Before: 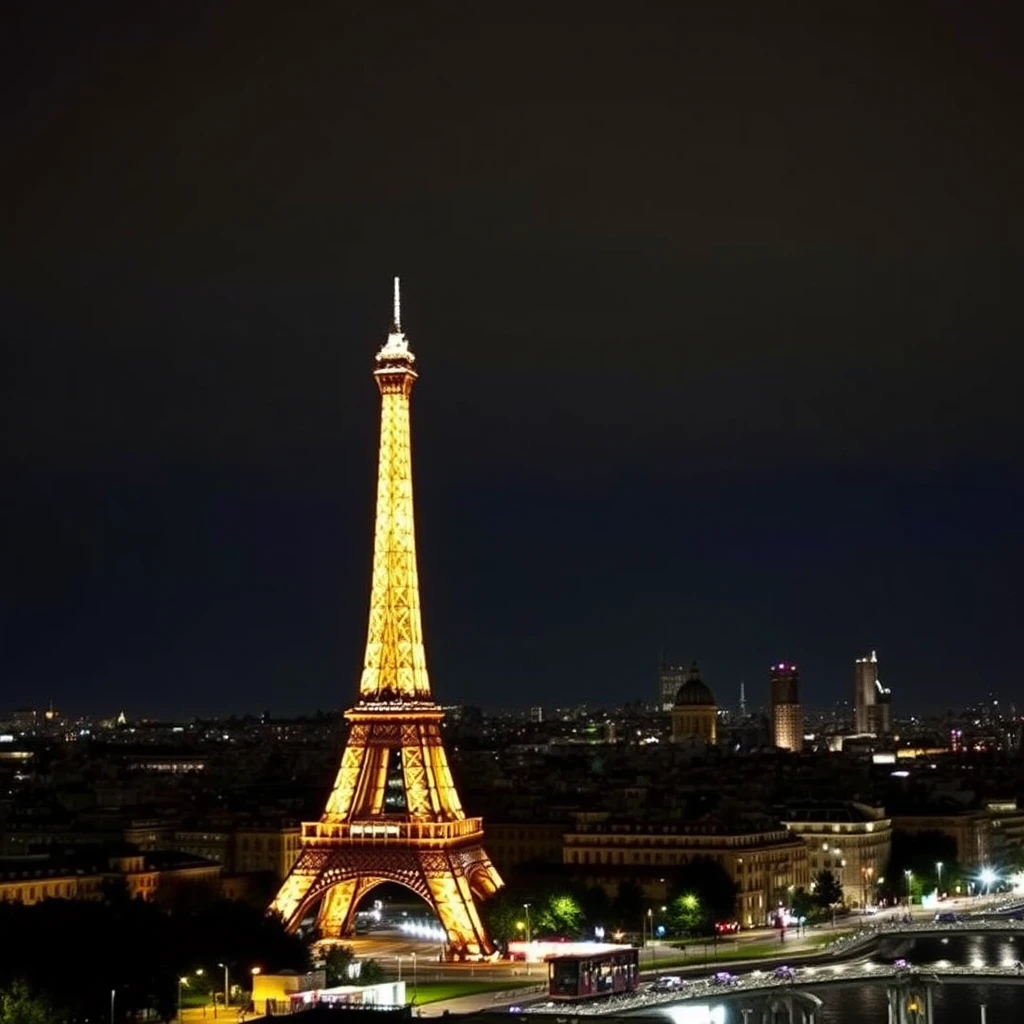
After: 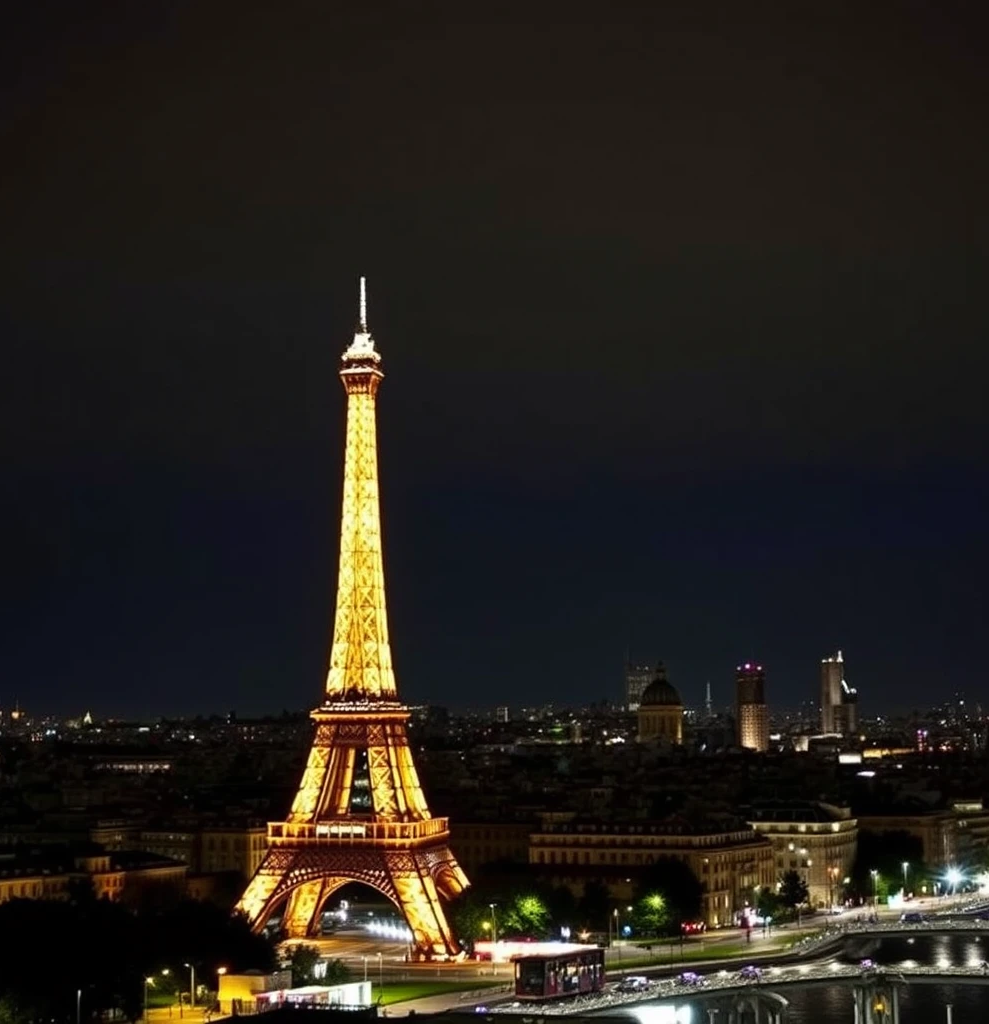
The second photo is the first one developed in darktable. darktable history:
crop and rotate: left 3.397%
